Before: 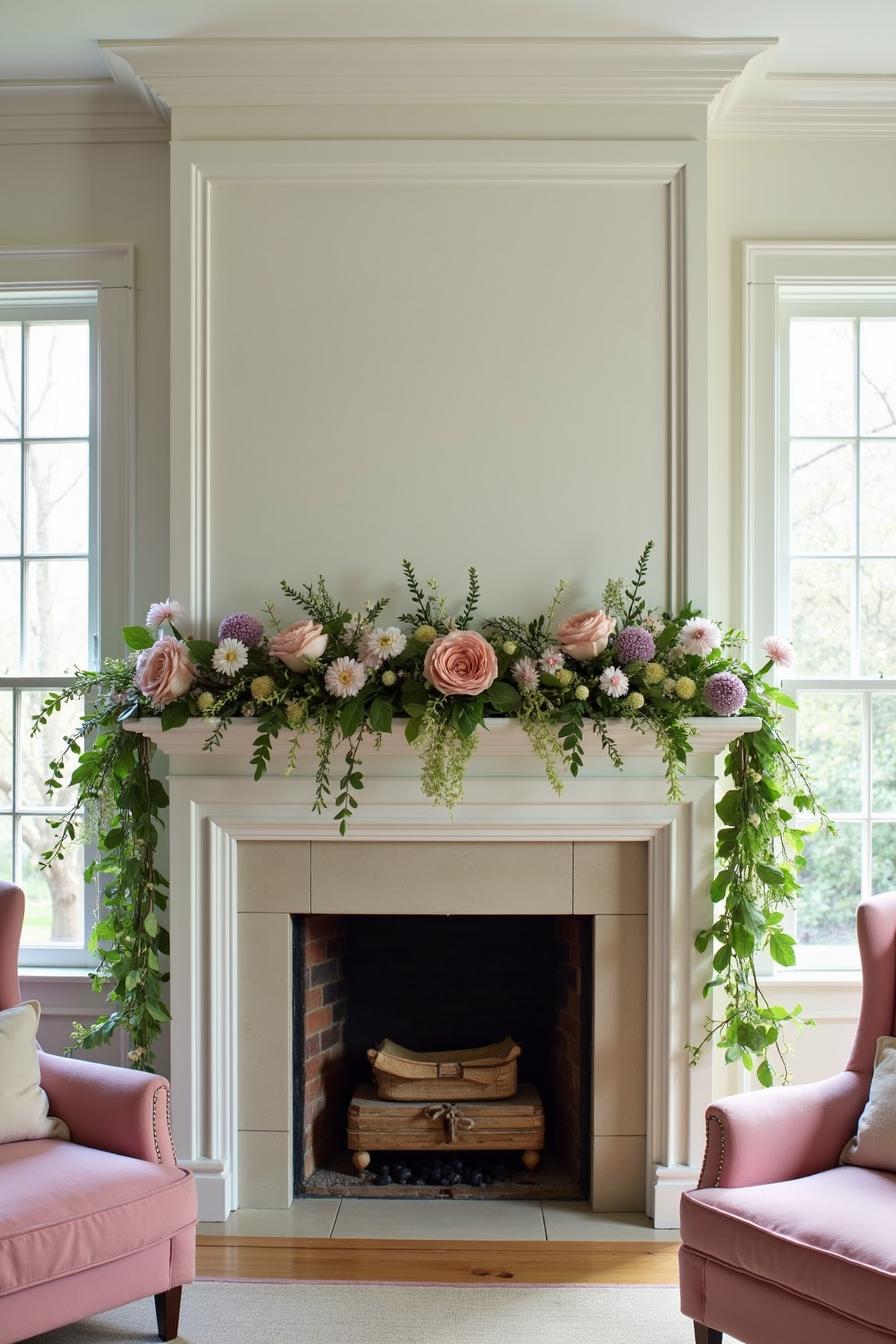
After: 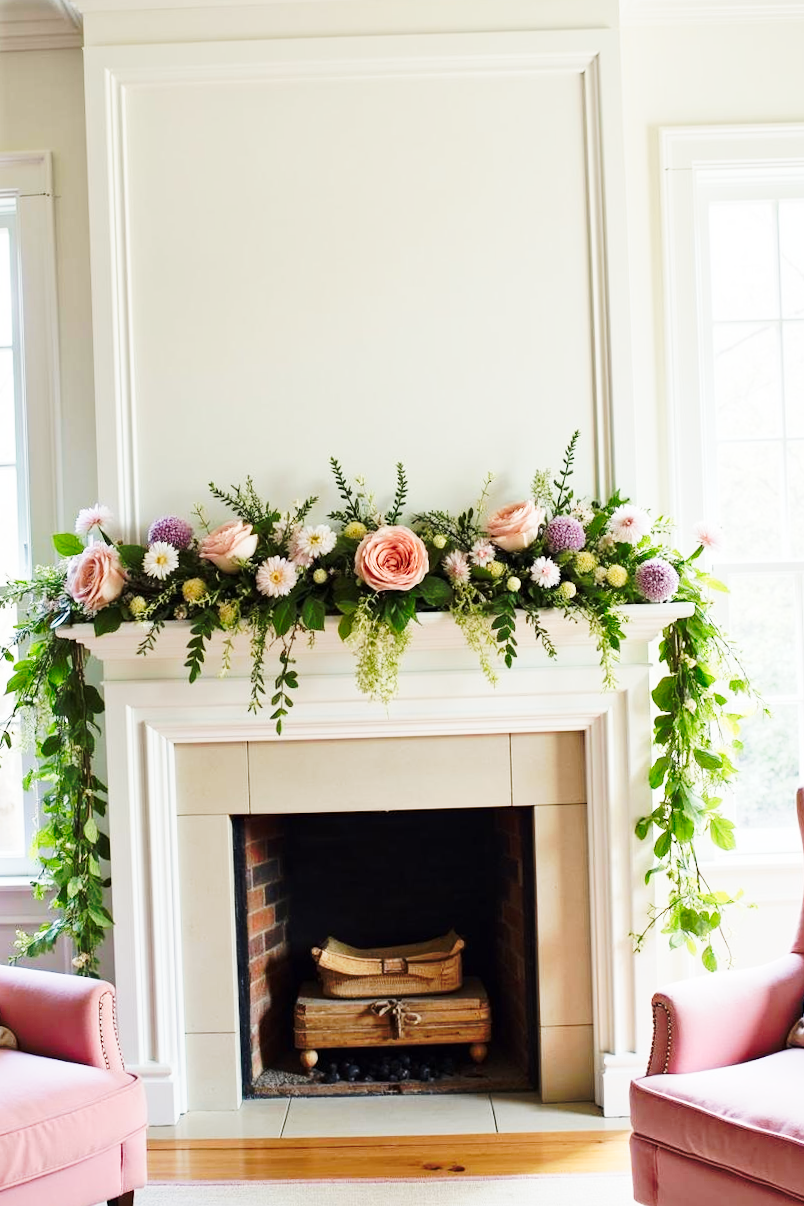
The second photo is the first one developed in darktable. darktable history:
tone curve: curves: ch0 [(0, 0) (0.003, 0.003) (0.011, 0.013) (0.025, 0.028) (0.044, 0.05) (0.069, 0.079) (0.1, 0.113) (0.136, 0.154) (0.177, 0.201) (0.224, 0.268) (0.277, 0.38) (0.335, 0.486) (0.399, 0.588) (0.468, 0.688) (0.543, 0.787) (0.623, 0.854) (0.709, 0.916) (0.801, 0.957) (0.898, 0.978) (1, 1)], preserve colors none
crop and rotate: angle 1.96°, left 5.673%, top 5.673%
